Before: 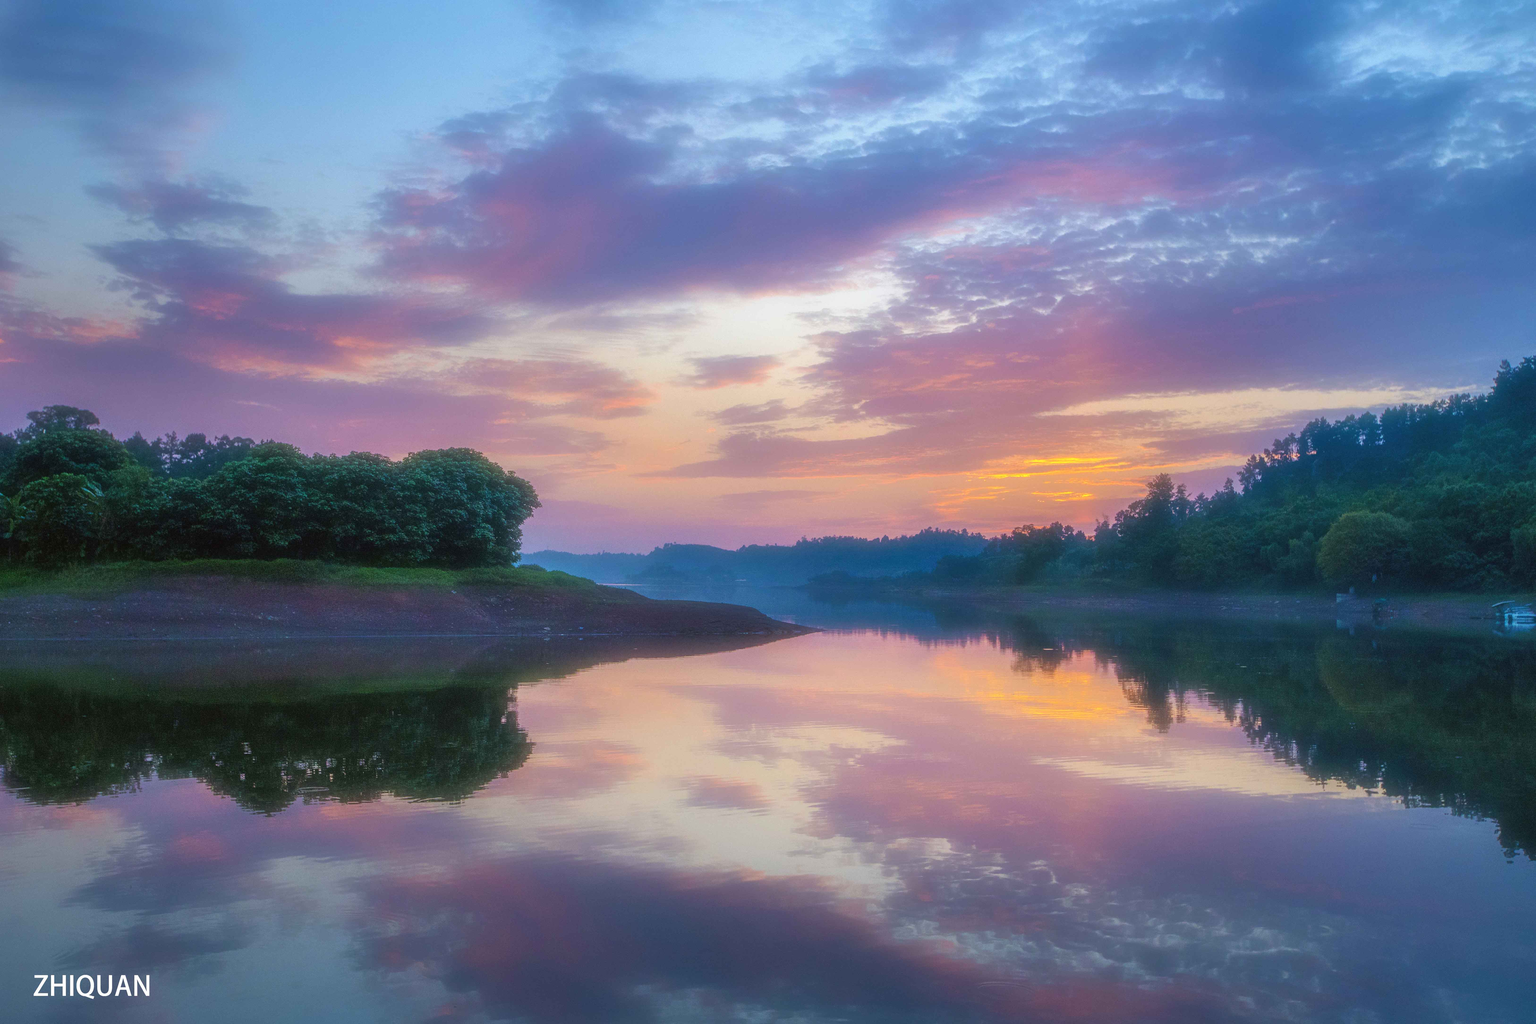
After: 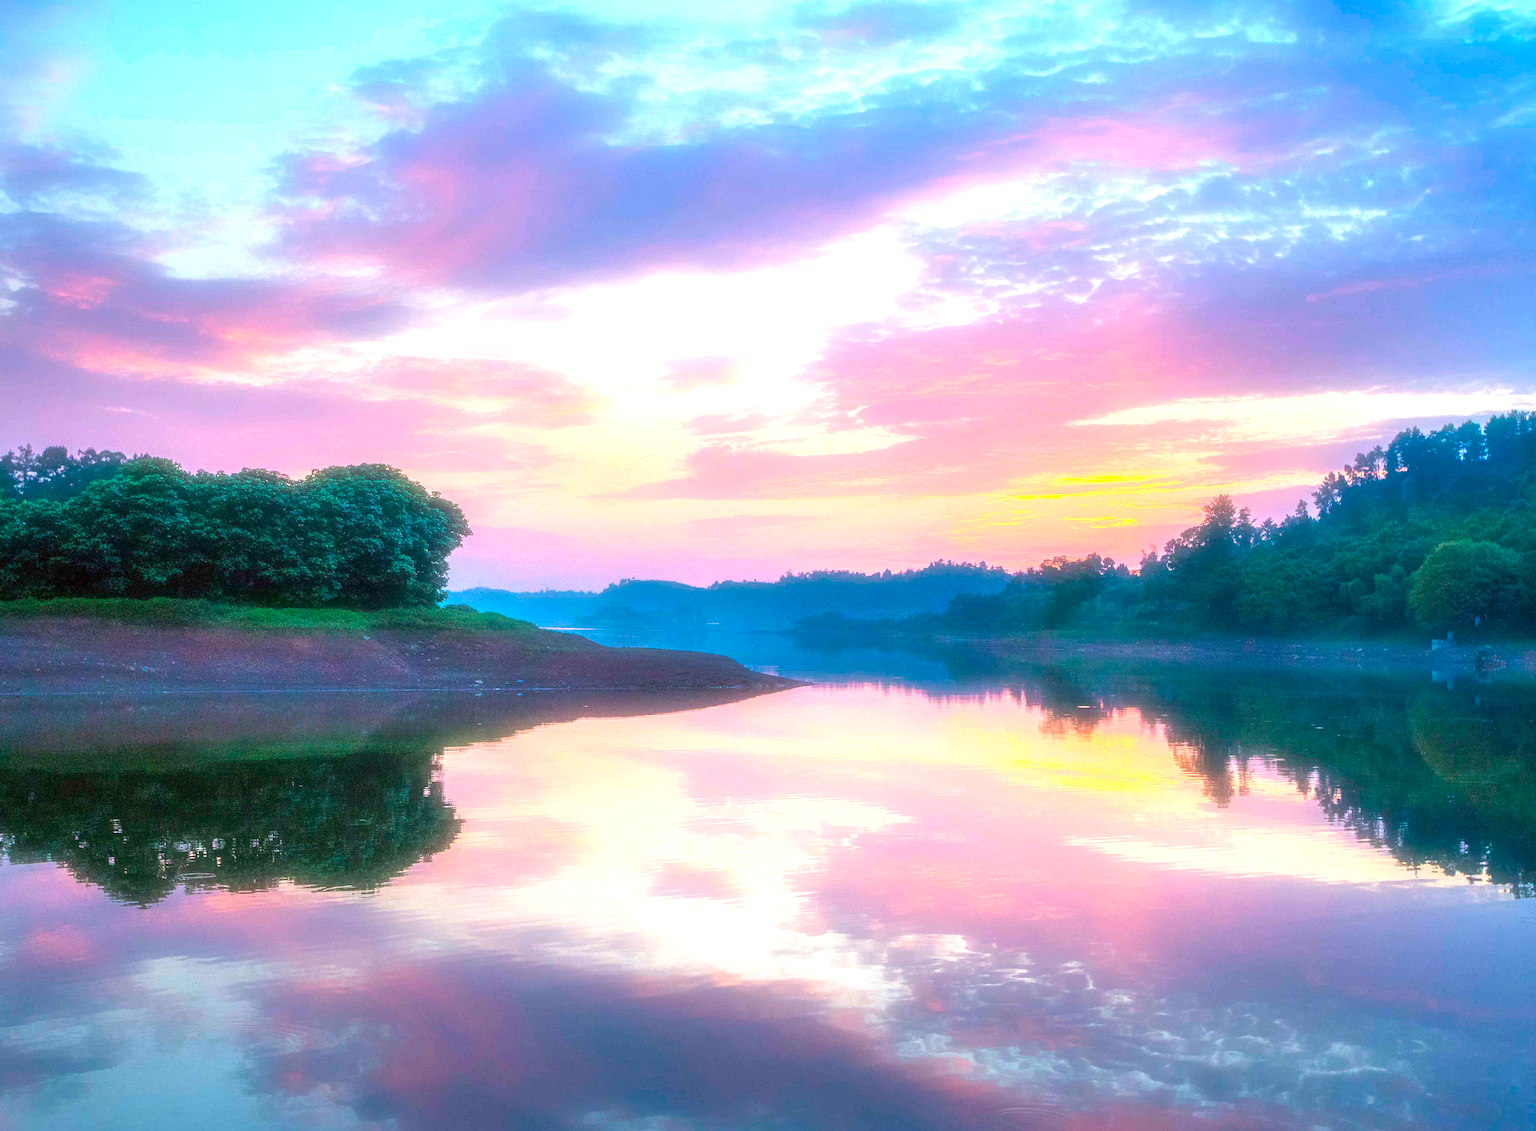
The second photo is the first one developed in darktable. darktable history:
exposure: black level correction 0.001, exposure 0.5 EV, compensate exposure bias true, compensate highlight preservation false
crop: left 9.807%, top 6.259%, right 7.334%, bottom 2.177%
